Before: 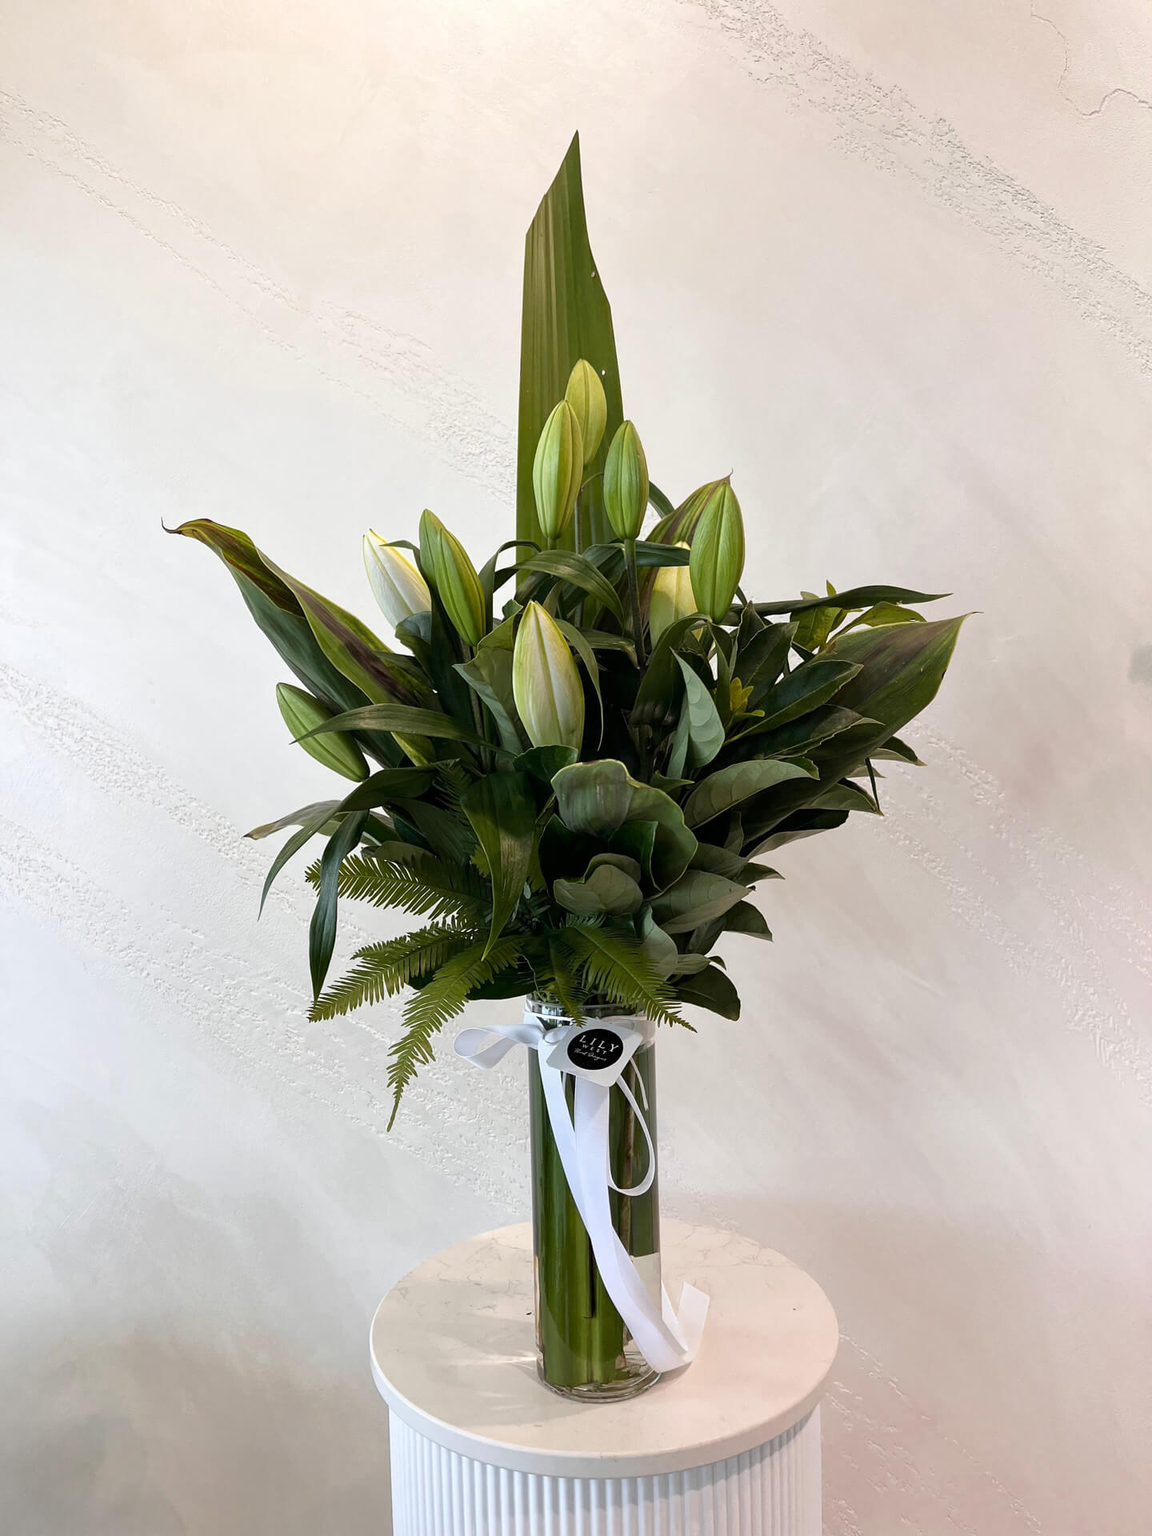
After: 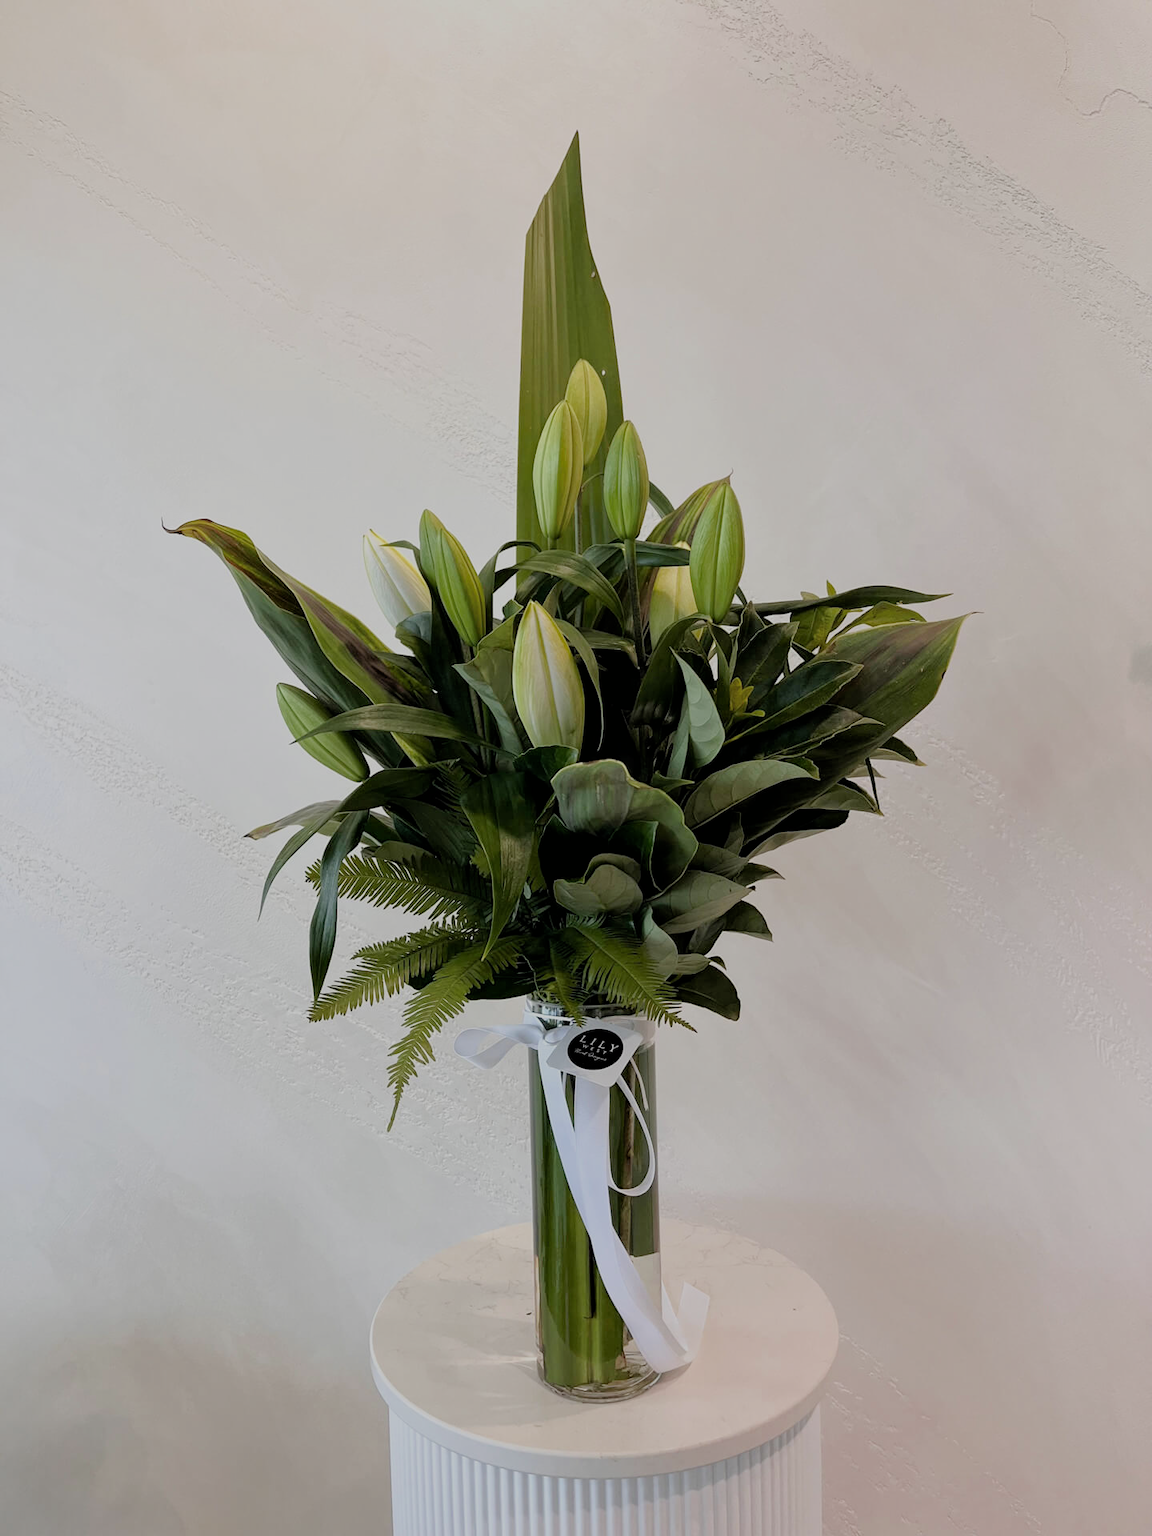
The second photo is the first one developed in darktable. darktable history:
tone equalizer: -7 EV 0.18 EV, -6 EV 0.12 EV, -5 EV 0.08 EV, -4 EV 0.04 EV, -2 EV -0.02 EV, -1 EV -0.04 EV, +0 EV -0.06 EV, luminance estimator HSV value / RGB max
filmic rgb: black relative exposure -6.59 EV, white relative exposure 4.71 EV, hardness 3.13, contrast 0.805
